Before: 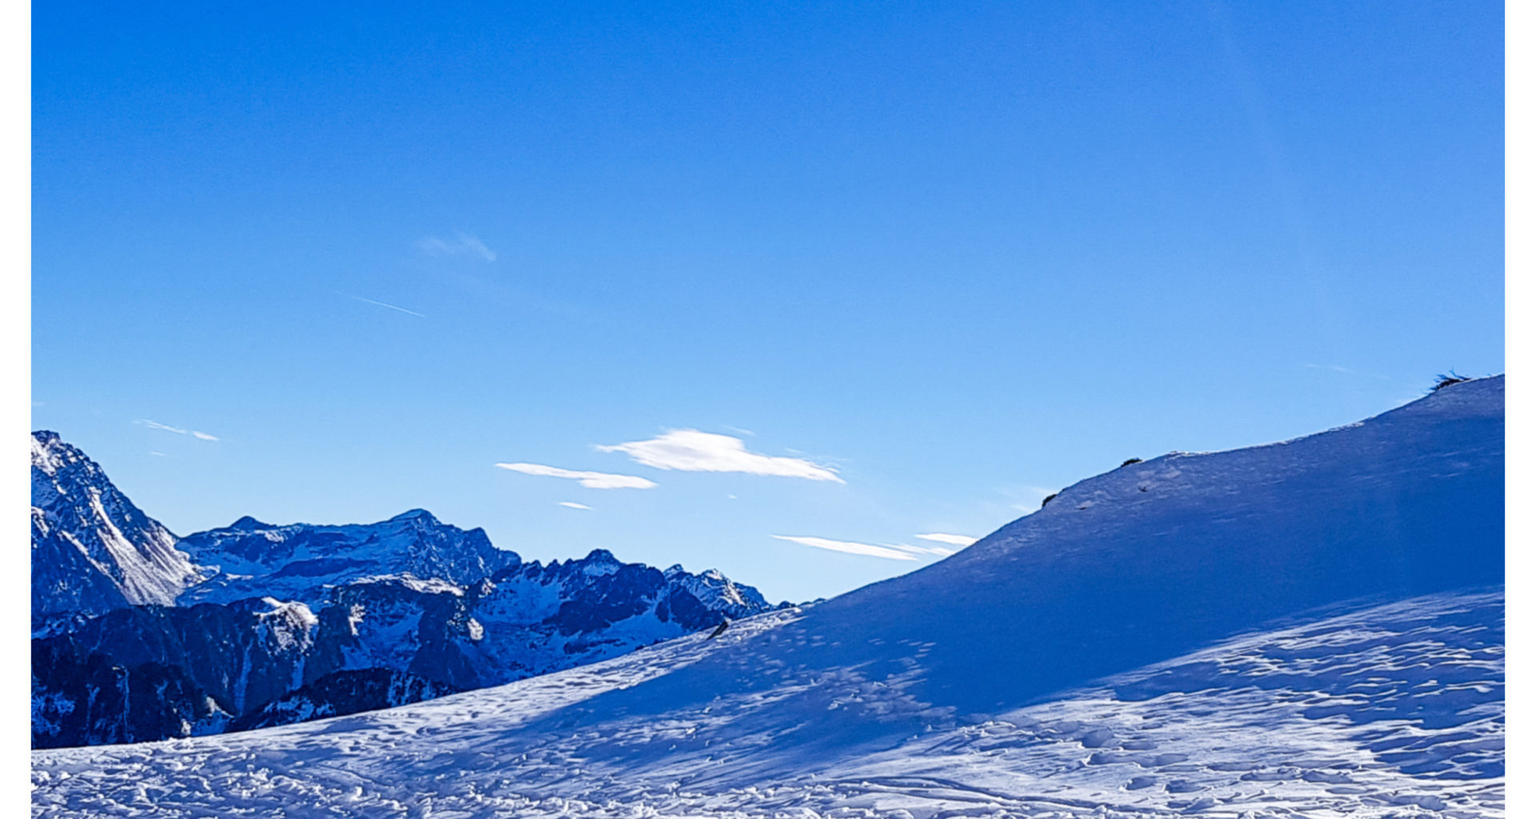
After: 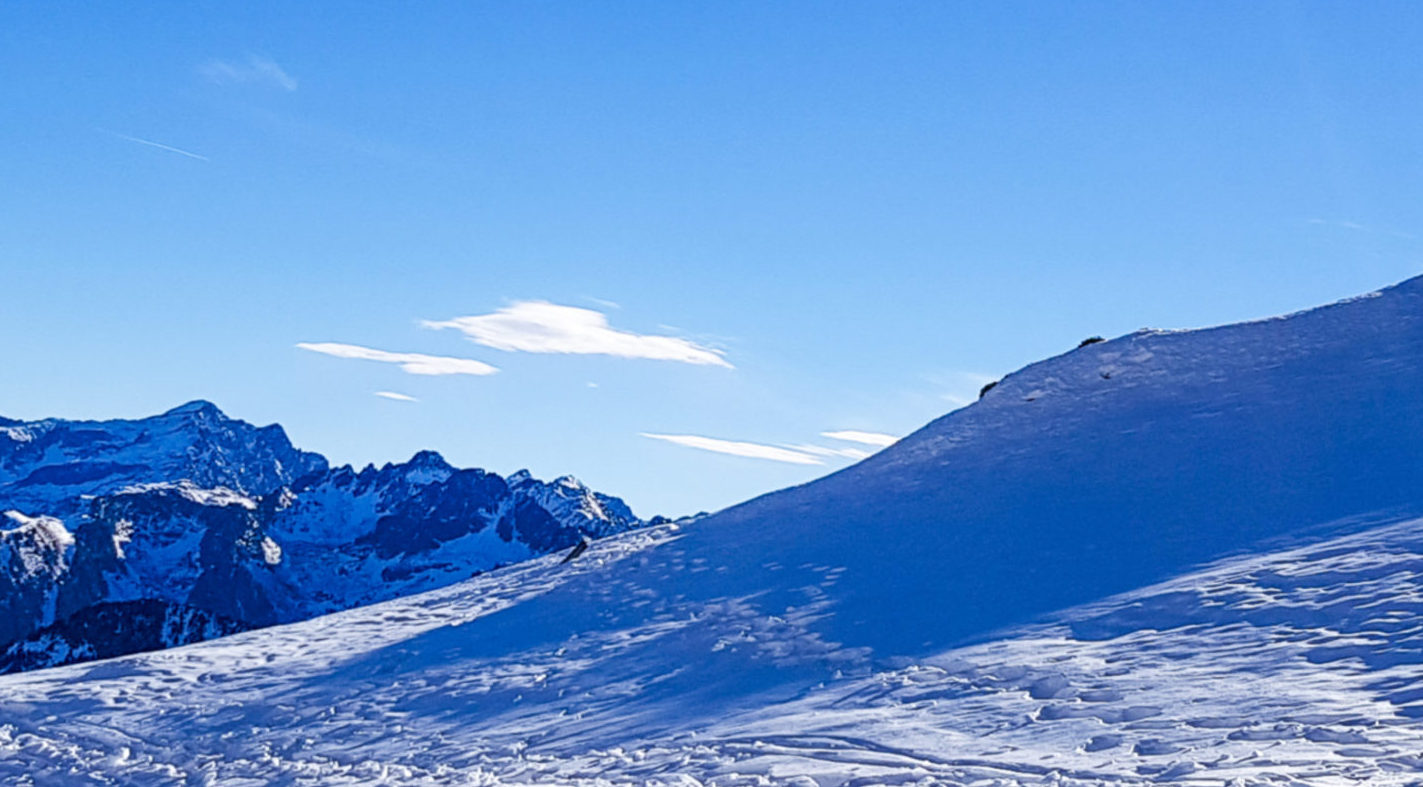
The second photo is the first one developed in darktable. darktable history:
crop: left 16.825%, top 23.087%, right 9.052%
